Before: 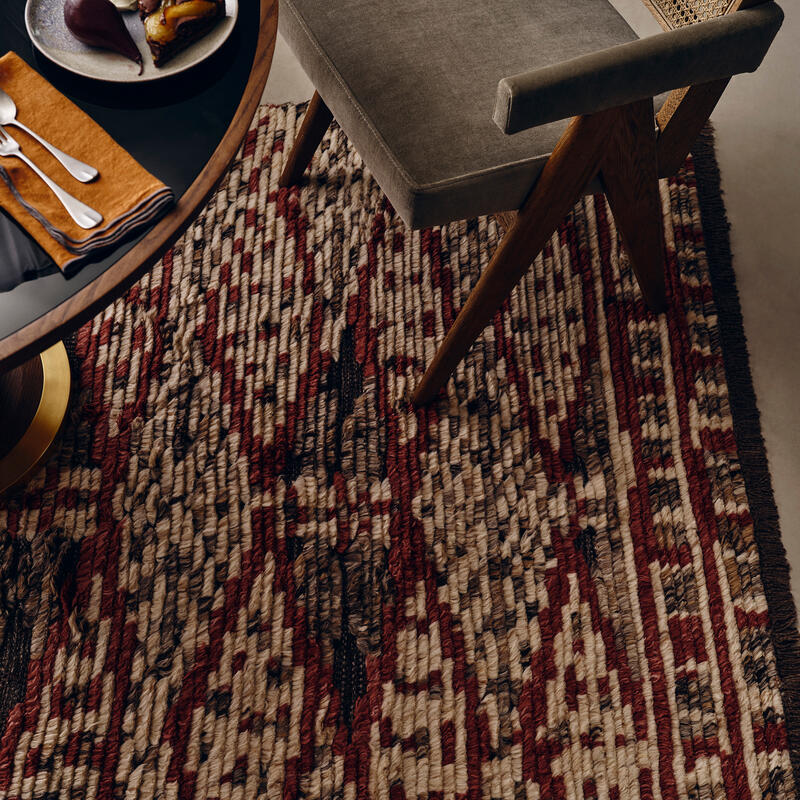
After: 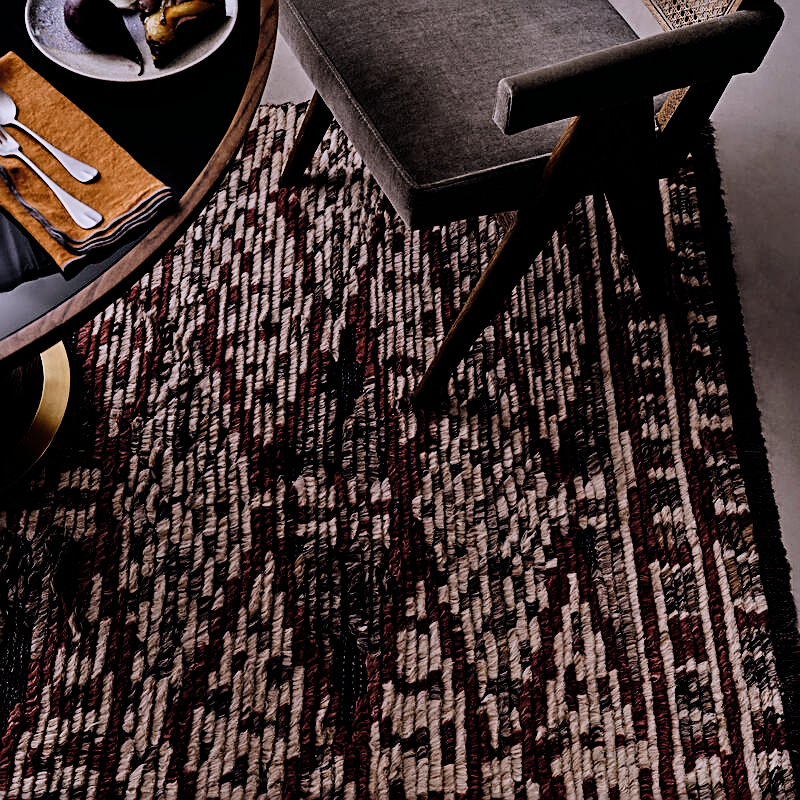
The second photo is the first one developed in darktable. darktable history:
sharpen: radius 2.531, amount 0.628
filmic rgb: black relative exposure -5 EV, hardness 2.88, contrast 1.4, highlights saturation mix -30%
color calibration: output R [1.063, -0.012, -0.003, 0], output B [-0.079, 0.047, 1, 0], illuminant custom, x 0.389, y 0.387, temperature 3838.64 K
exposure: exposure -0.041 EV, compensate highlight preservation false
